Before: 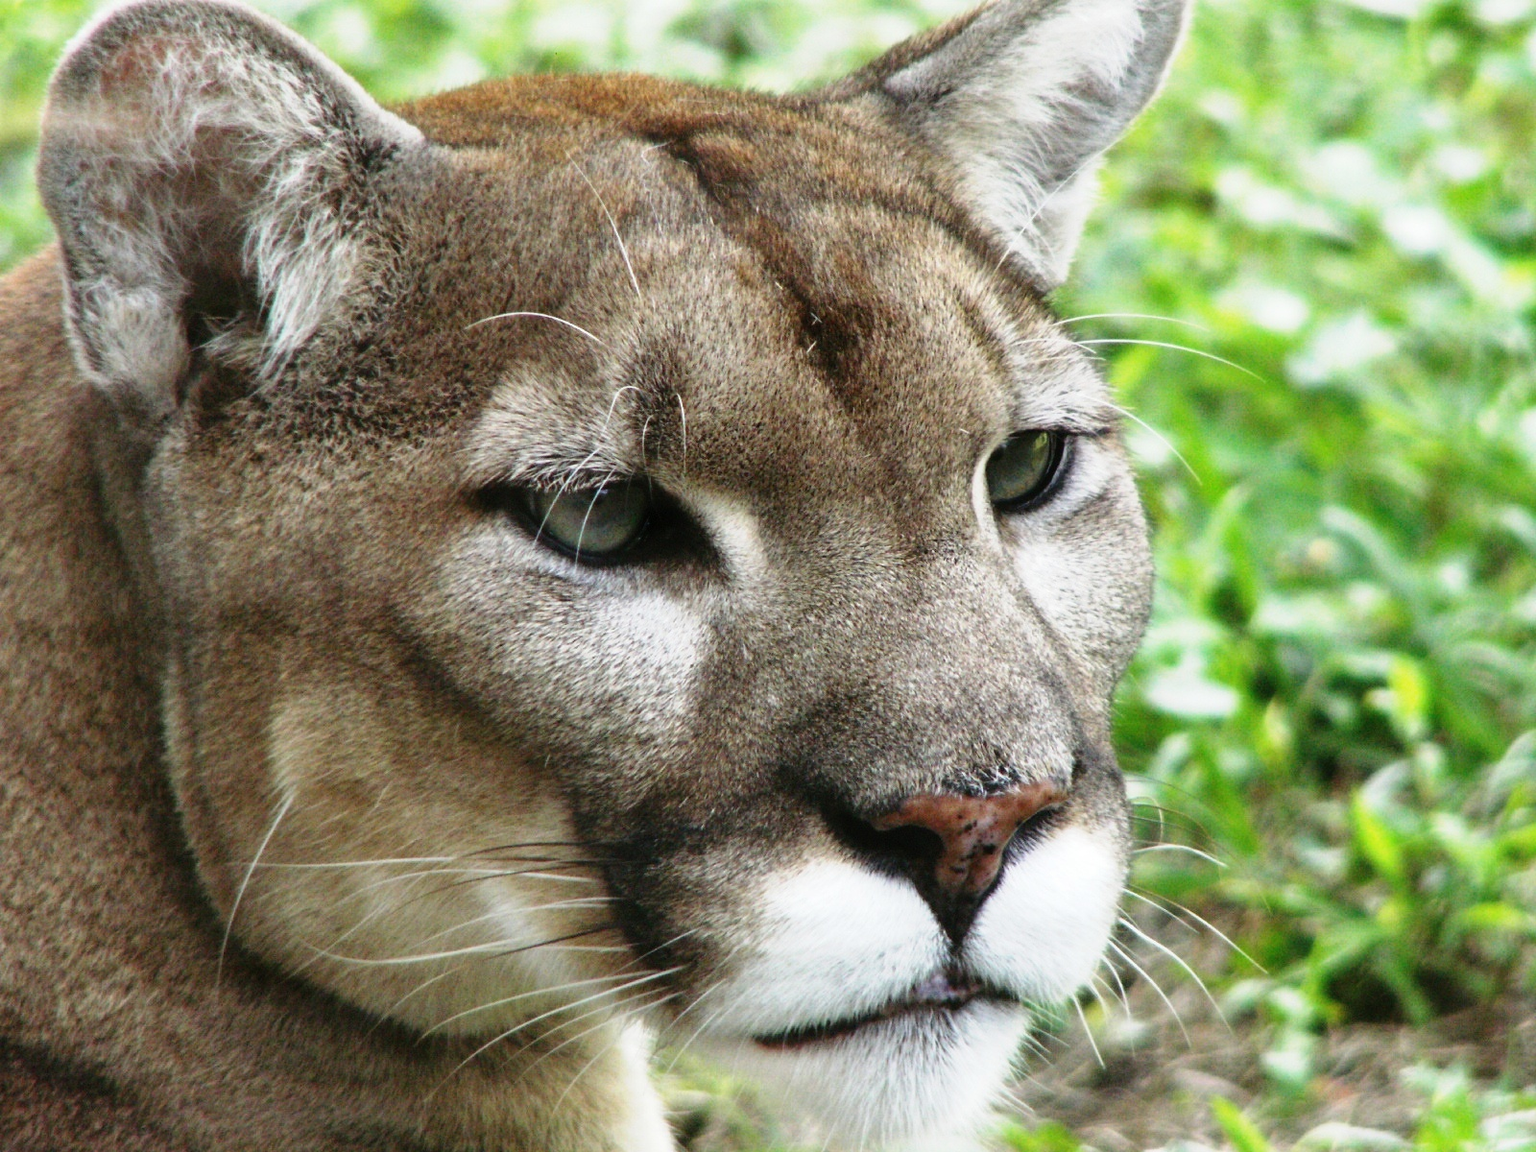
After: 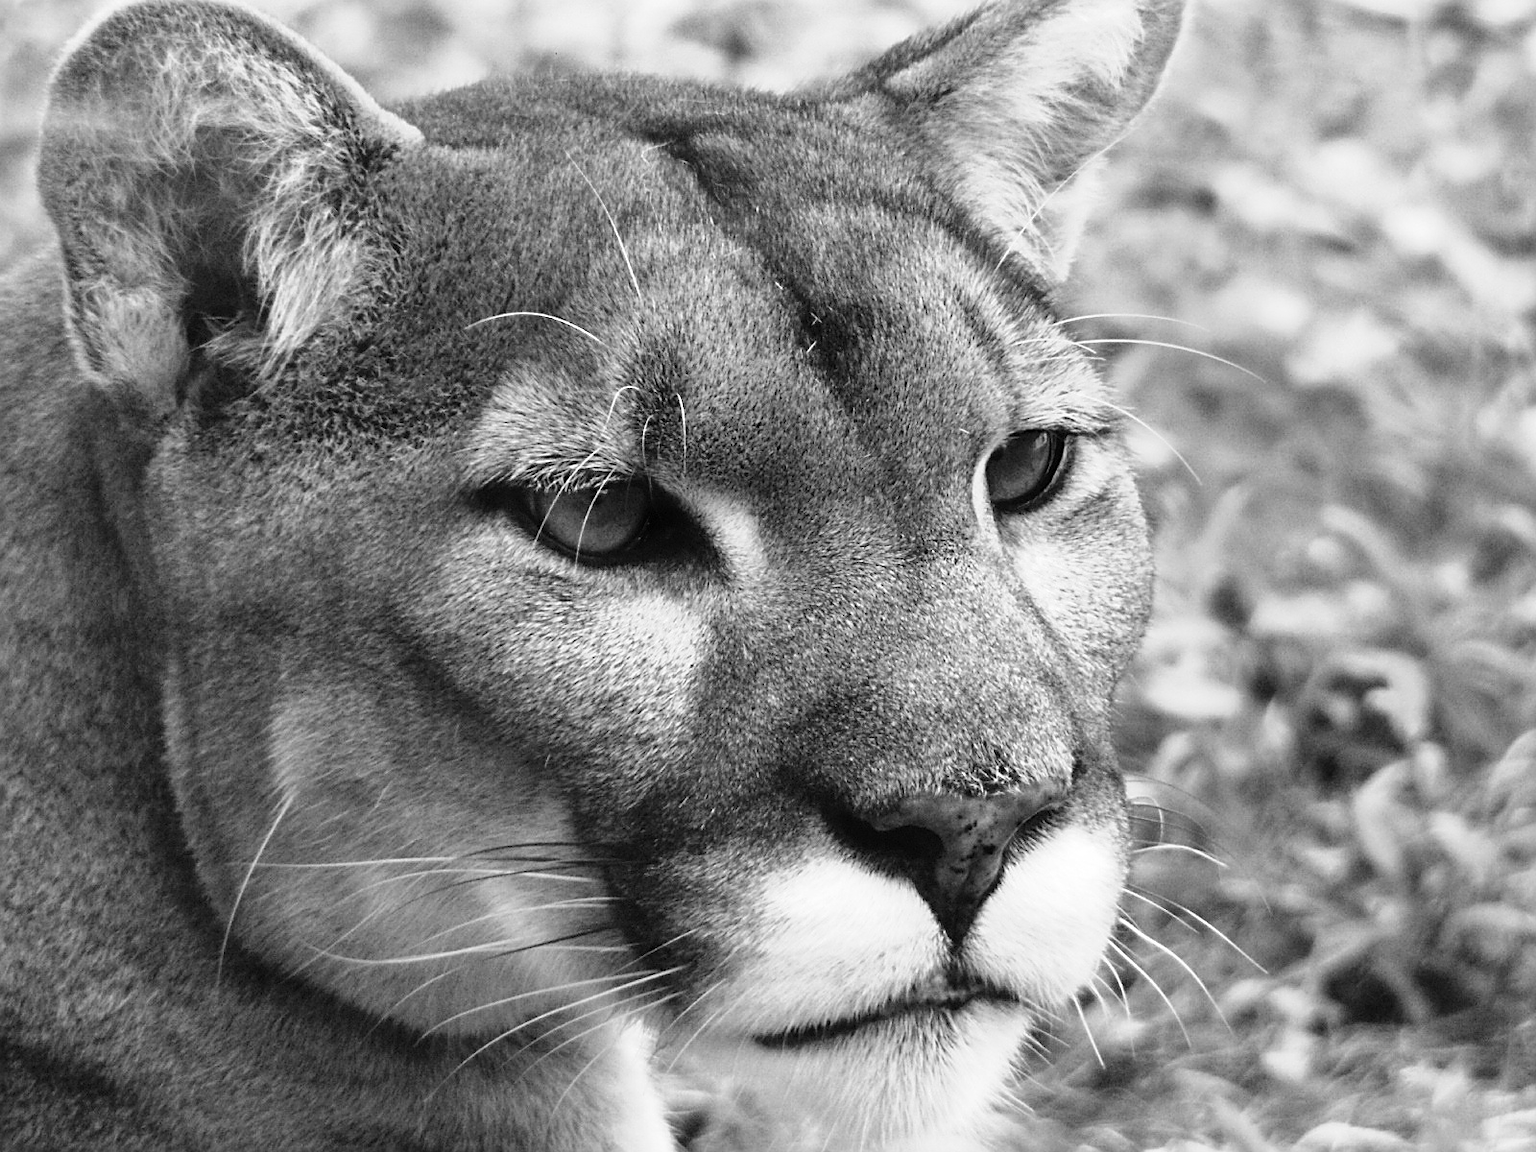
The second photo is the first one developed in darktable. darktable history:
sharpen: on, module defaults
monochrome: size 1
